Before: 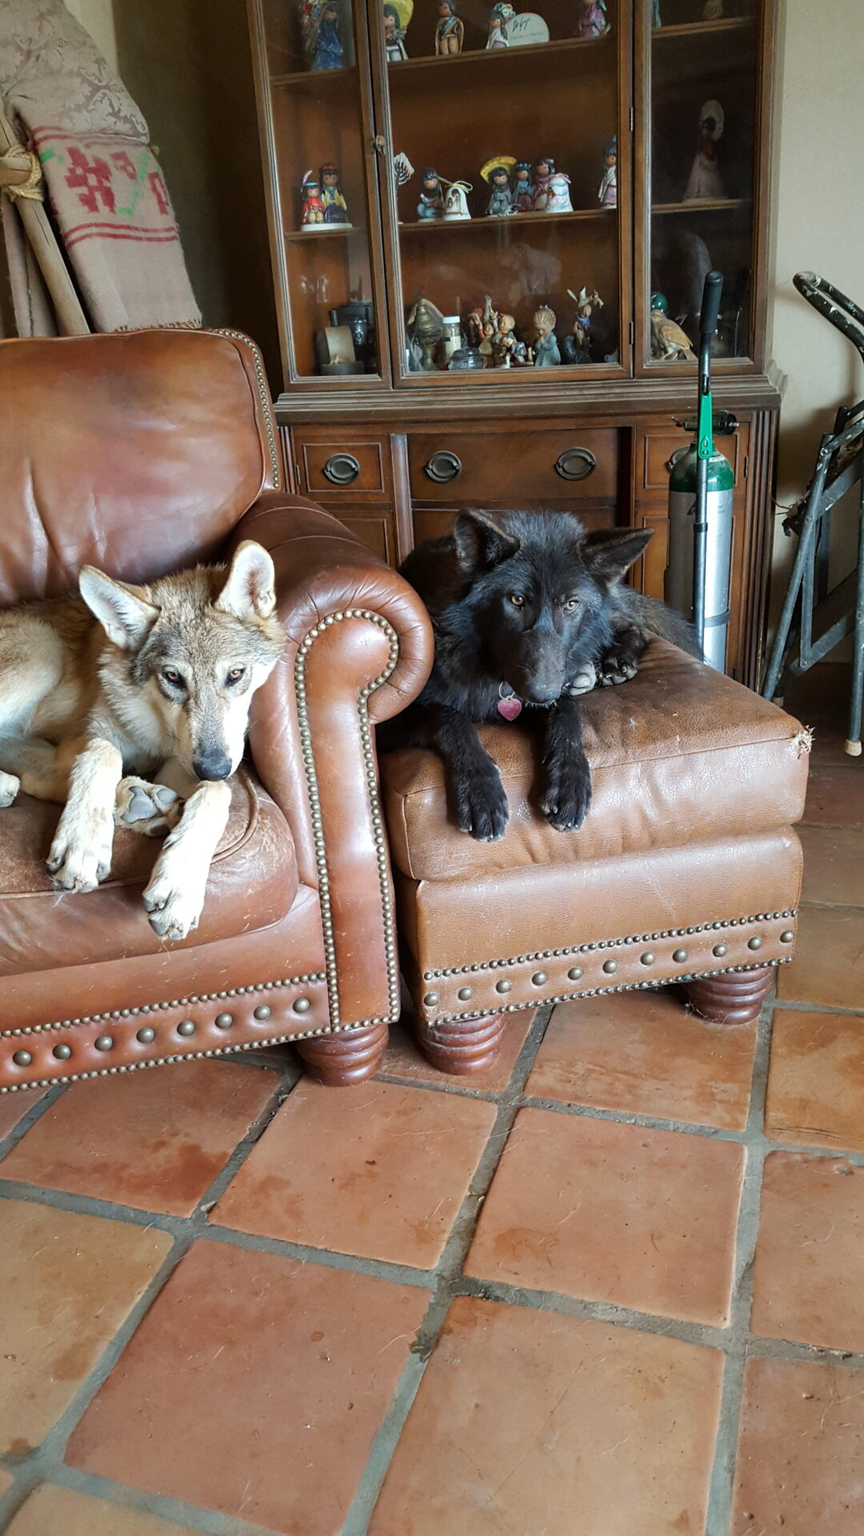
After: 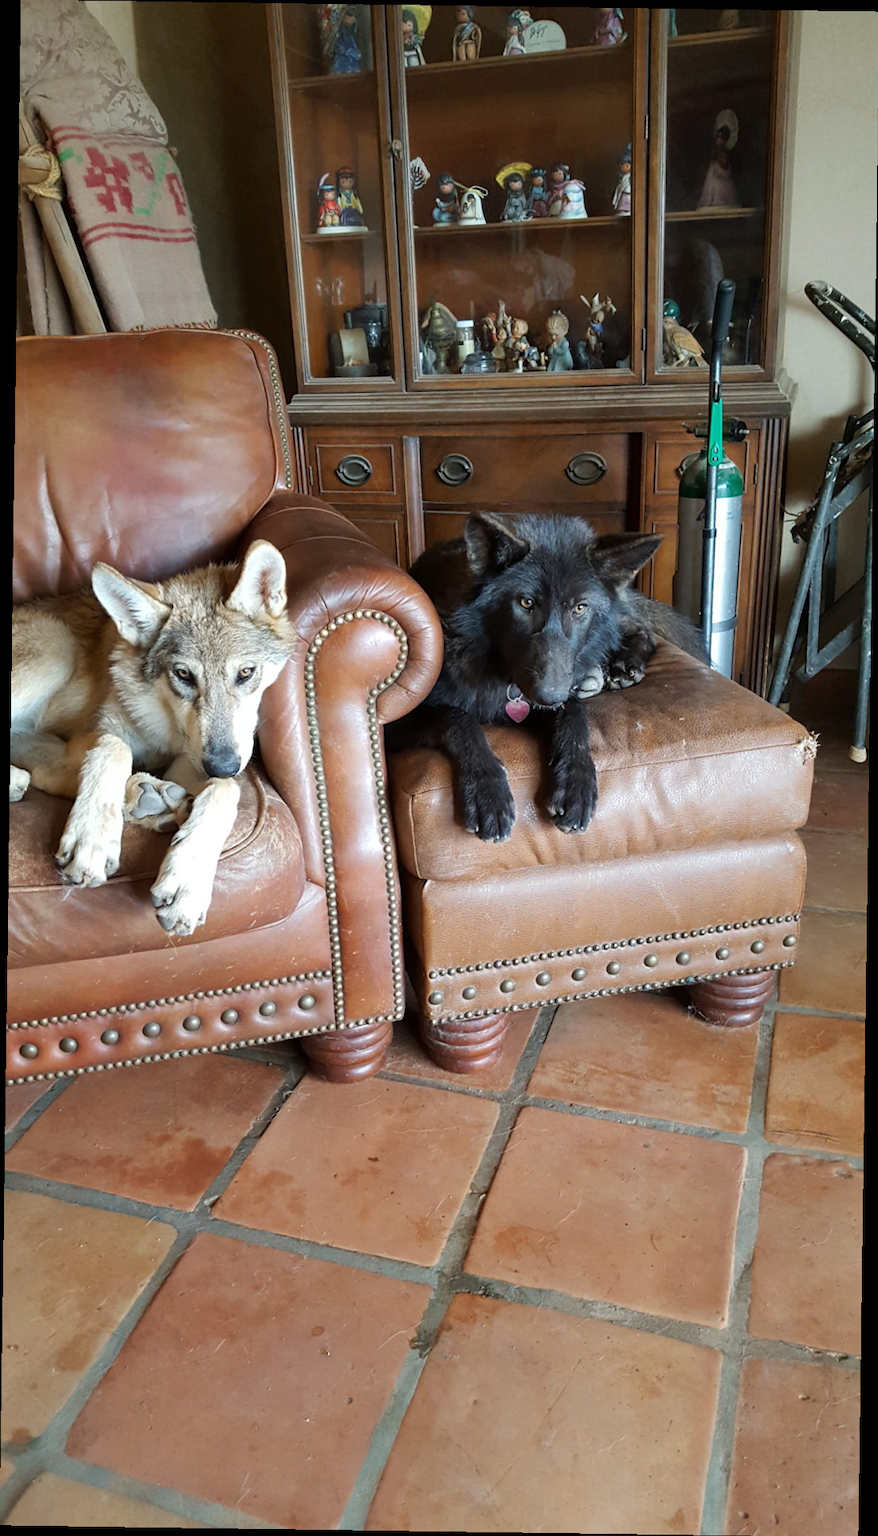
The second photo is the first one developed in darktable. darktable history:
rotate and perspective: rotation 0.8°, automatic cropping off
exposure: compensate highlight preservation false
